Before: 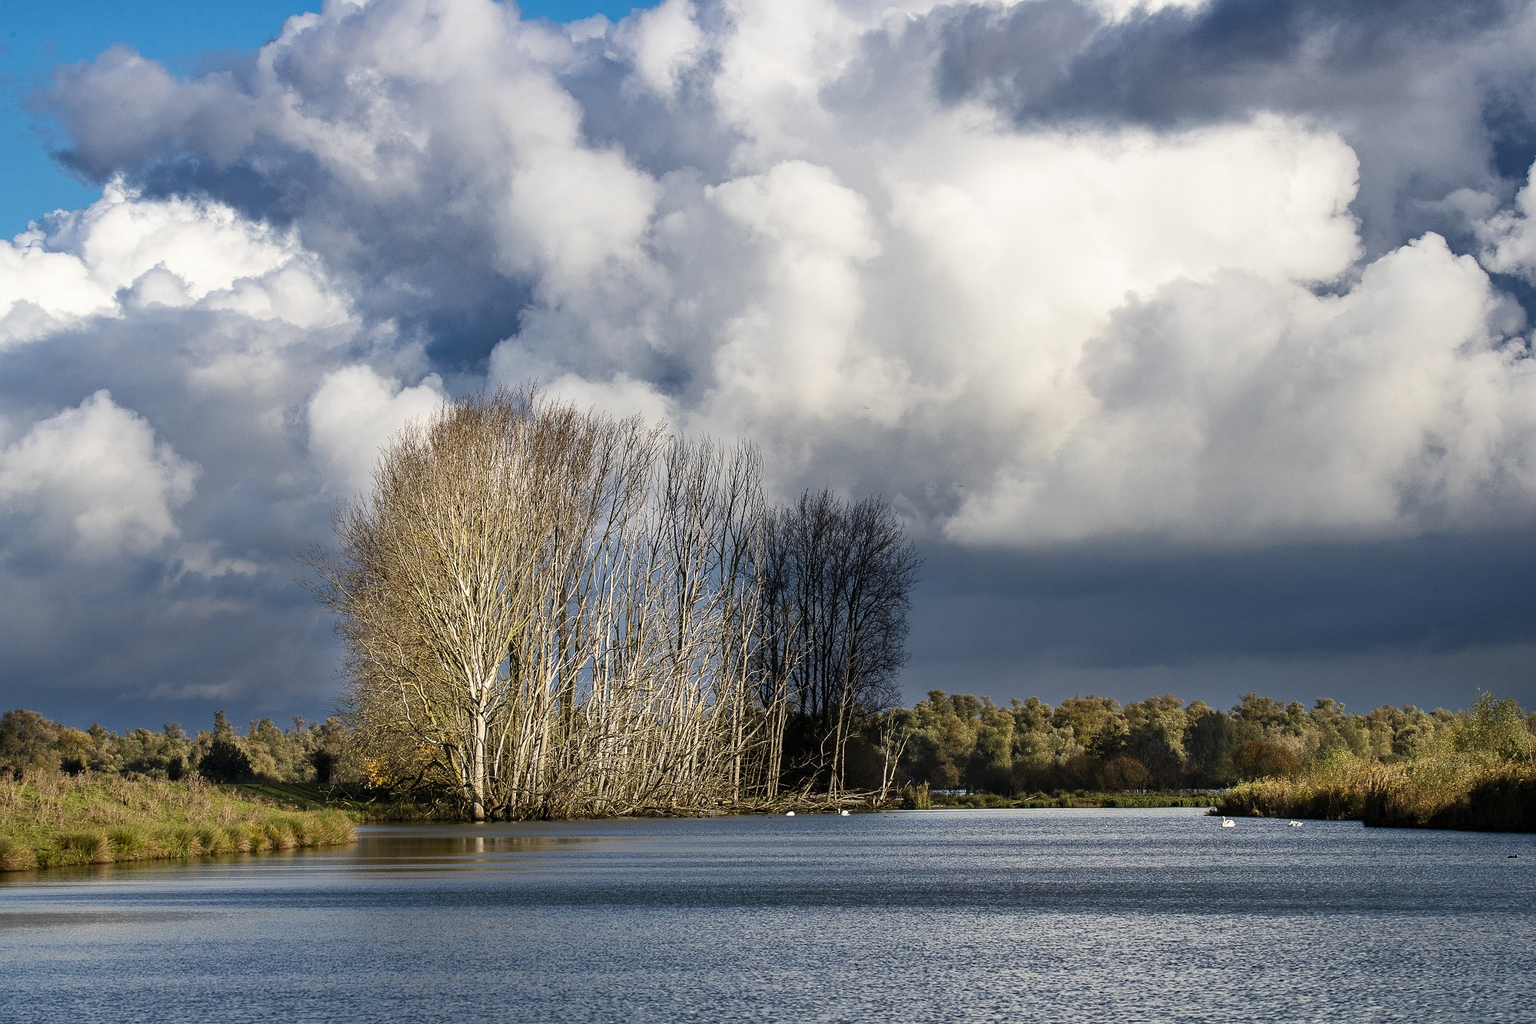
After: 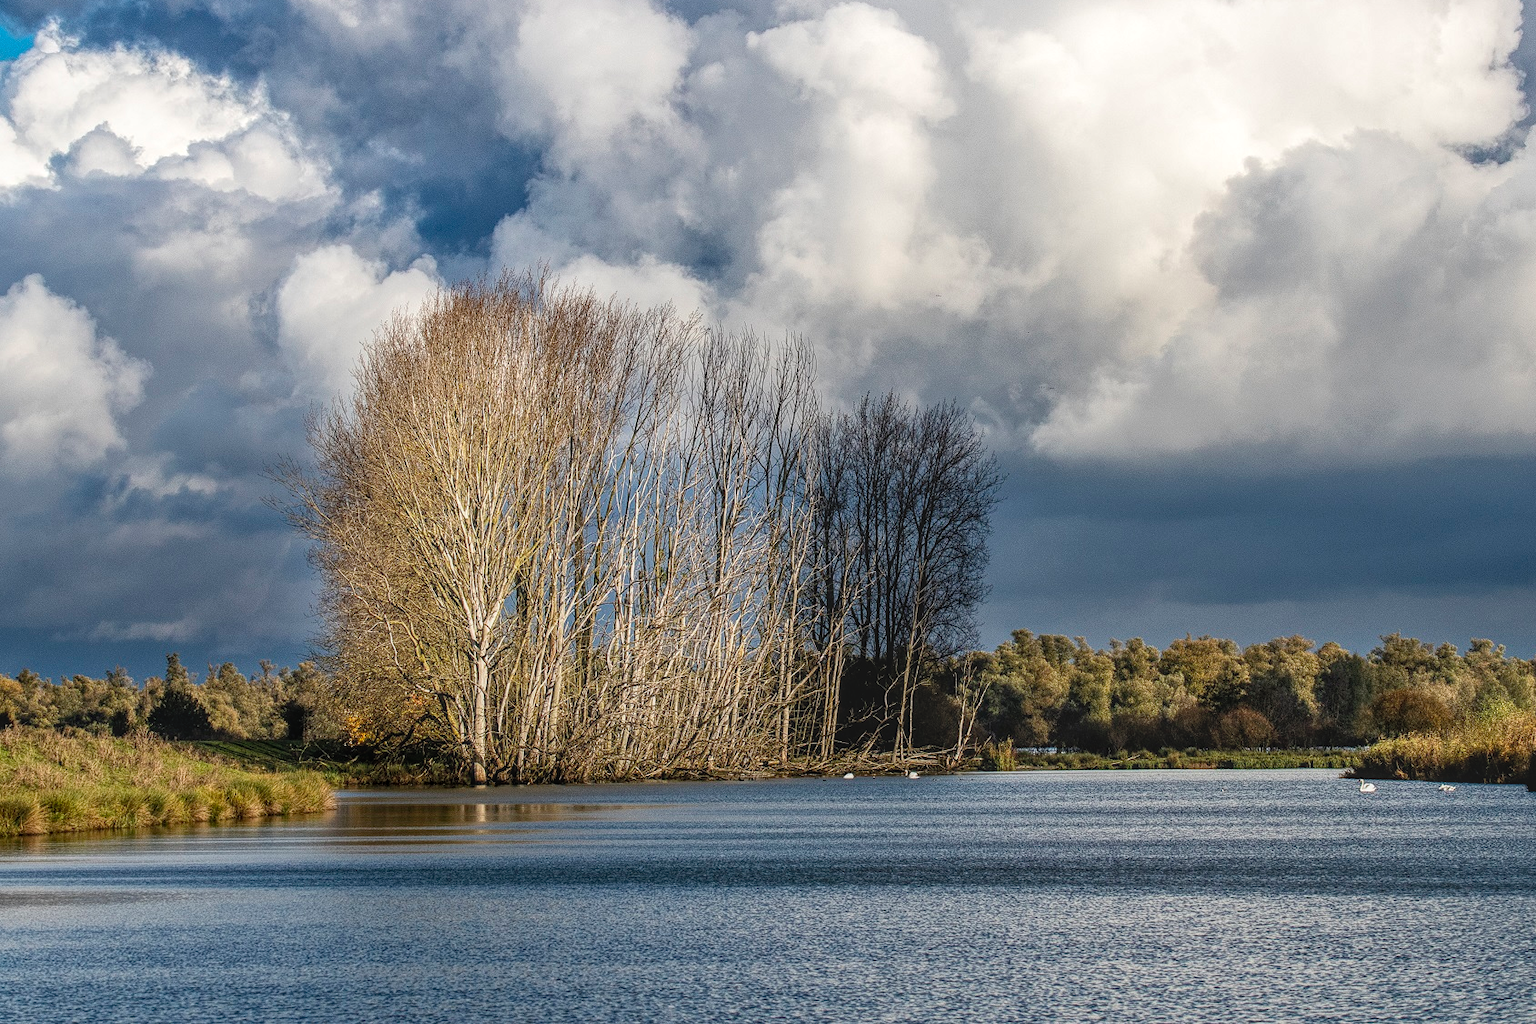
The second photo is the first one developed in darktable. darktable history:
local contrast: highlights 66%, shadows 33%, detail 166%, midtone range 0.2
crop and rotate: left 4.842%, top 15.51%, right 10.668%
